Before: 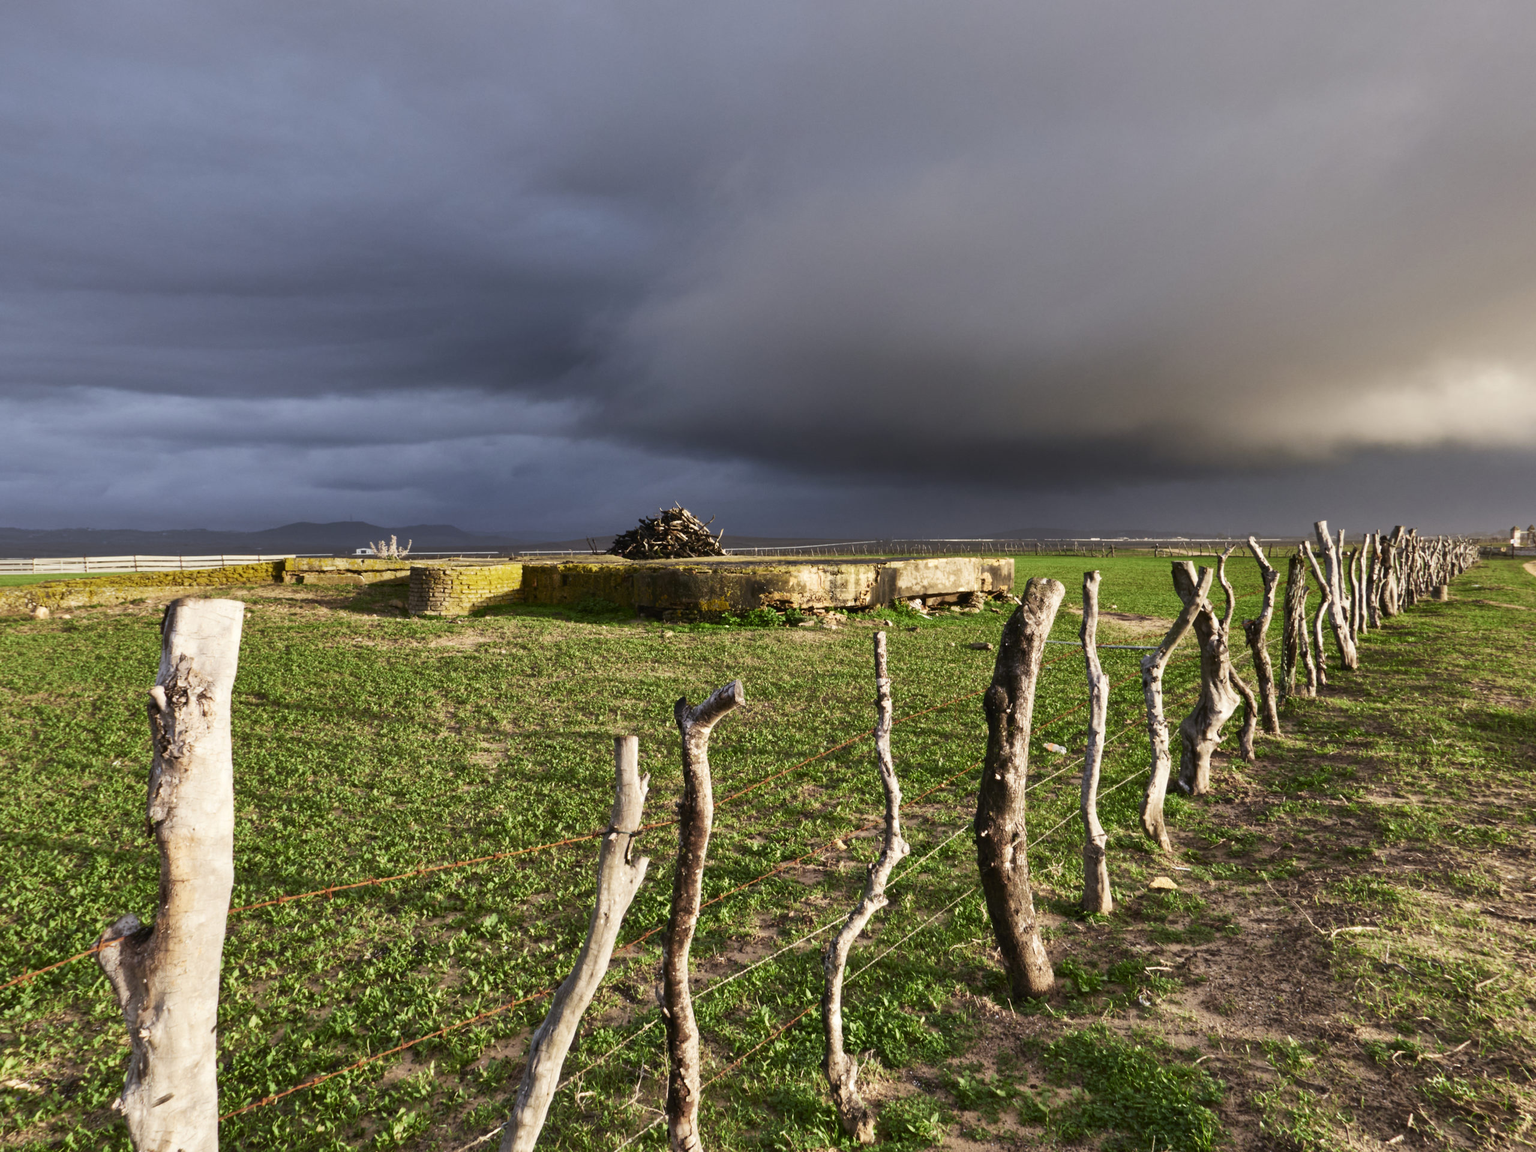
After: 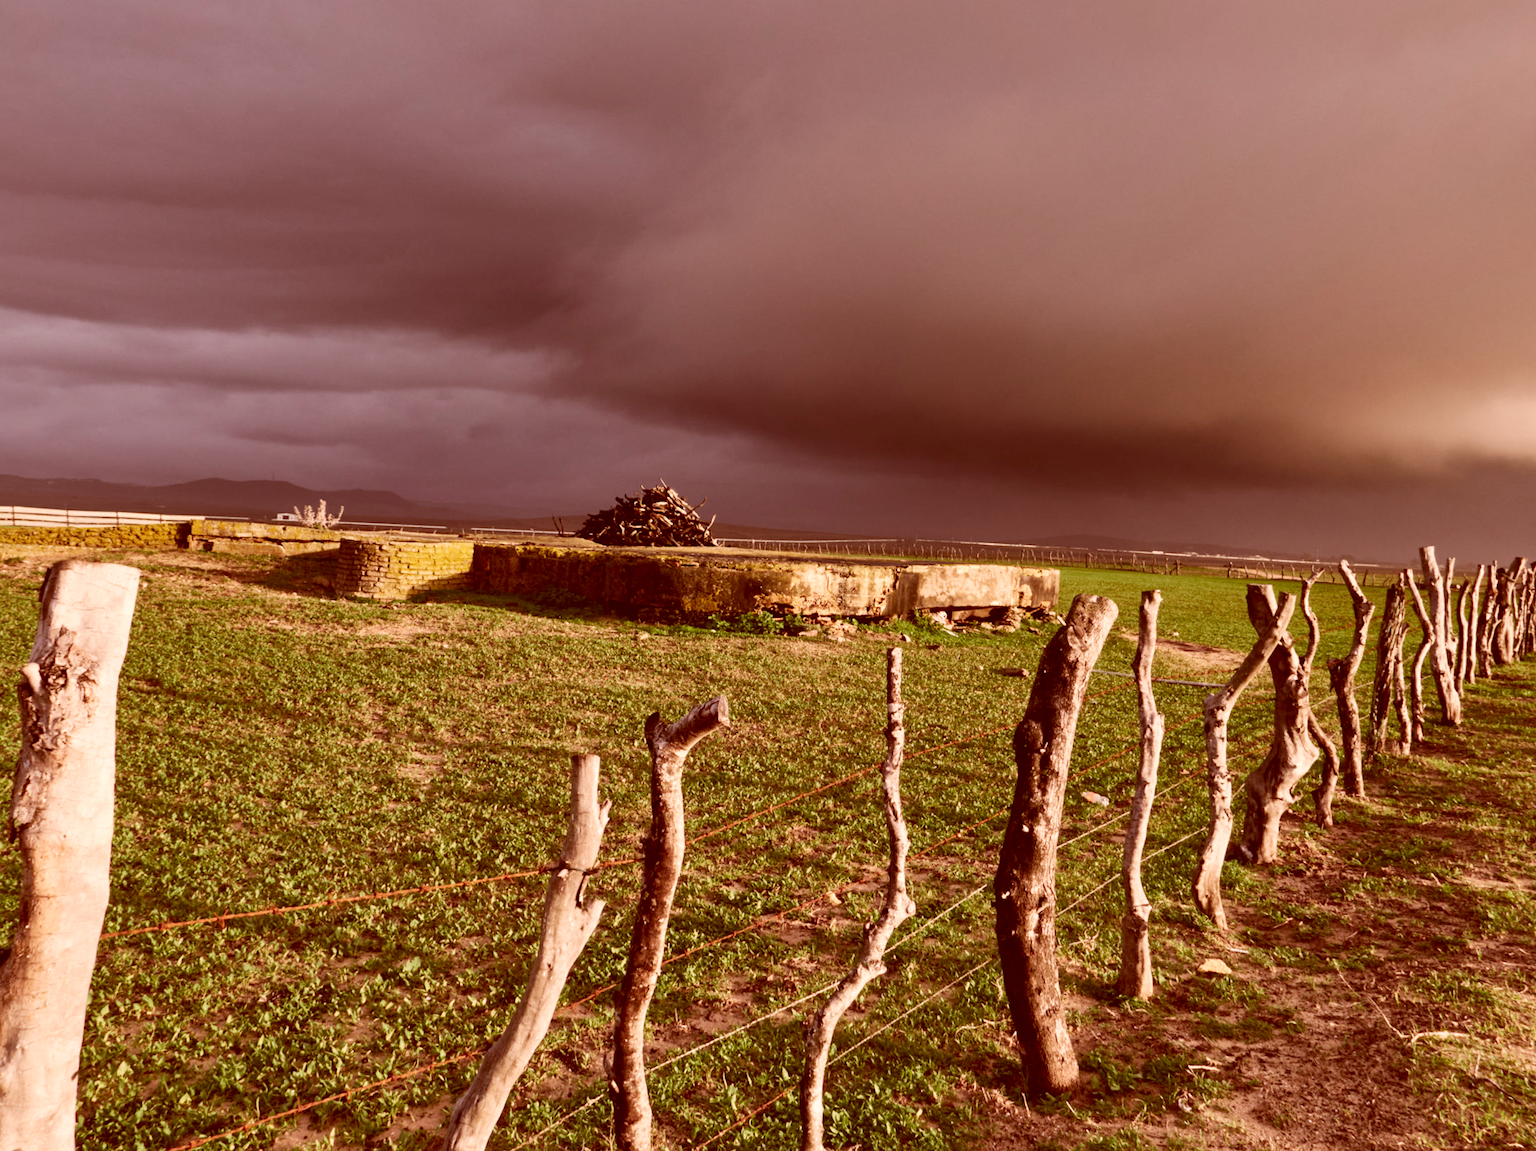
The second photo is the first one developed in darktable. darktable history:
color correction: highlights a* 9.37, highlights b* 8.99, shadows a* 39.64, shadows b* 39.82, saturation 0.768
crop and rotate: angle -3.29°, left 5.088%, top 5.16%, right 4.746%, bottom 4.706%
